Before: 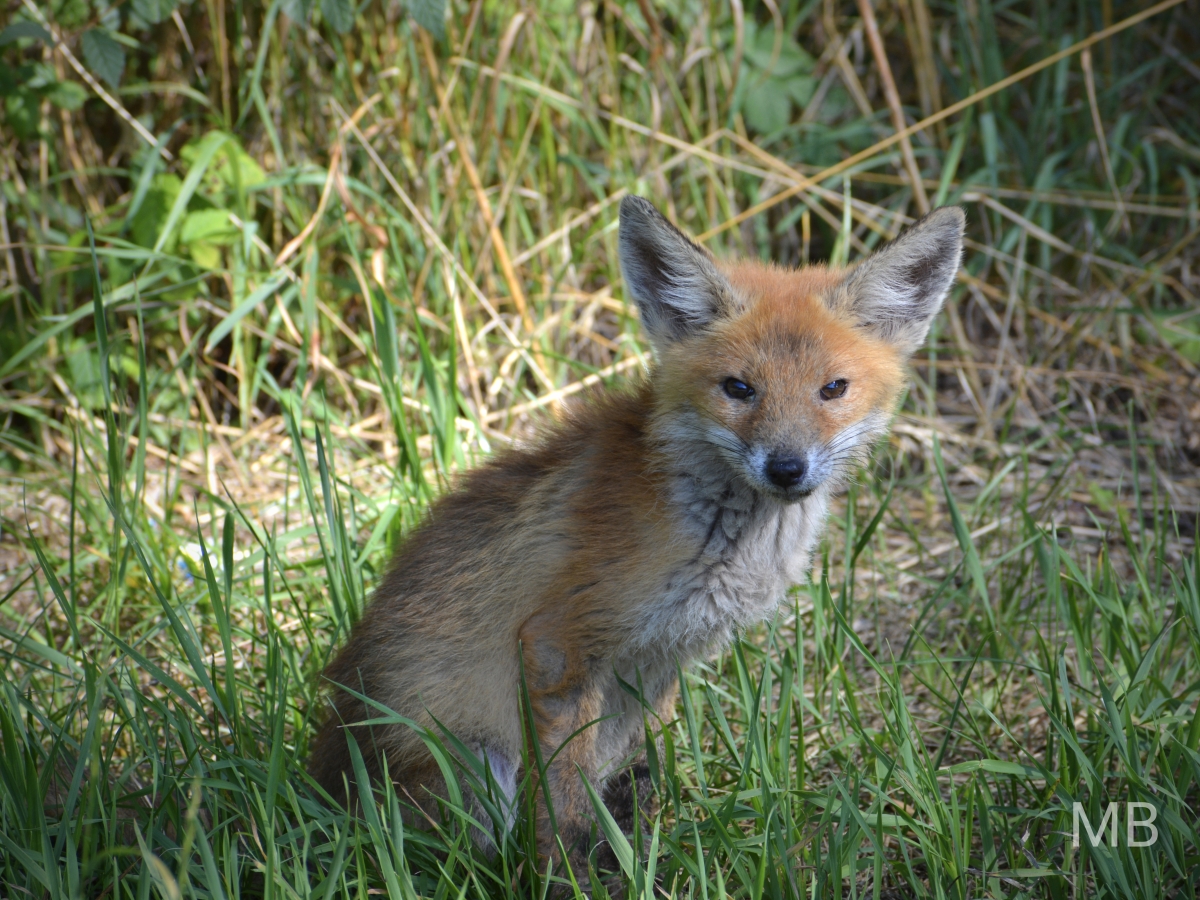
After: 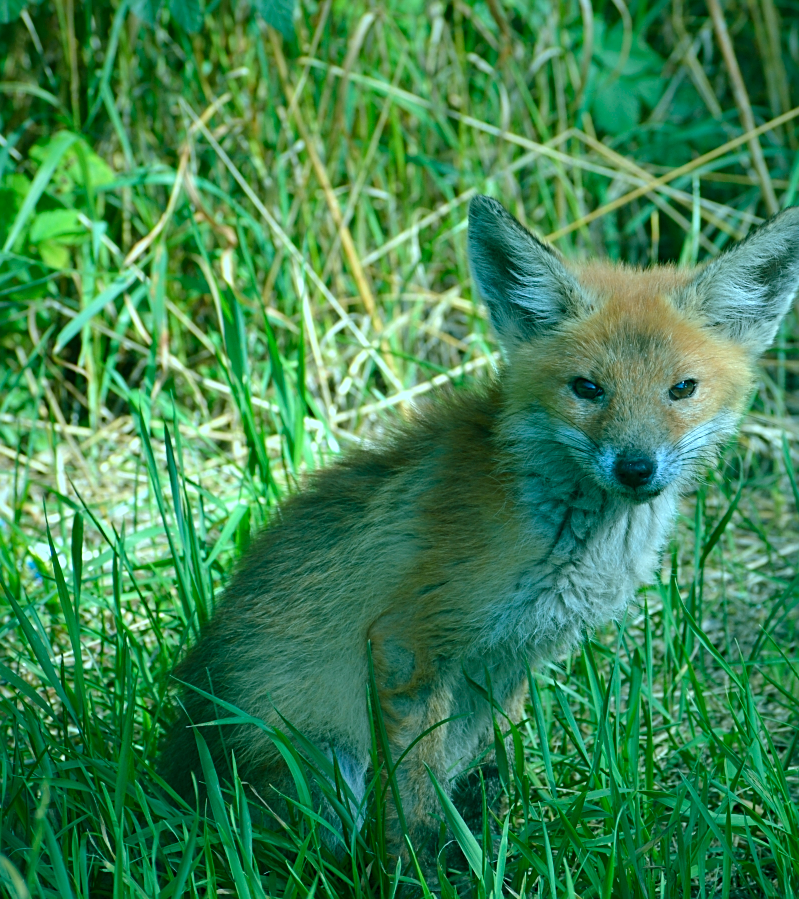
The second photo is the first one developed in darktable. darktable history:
crop and rotate: left 12.648%, right 20.685%
tone equalizer: on, module defaults
color balance rgb: shadows lift › chroma 11.71%, shadows lift › hue 133.46°, power › chroma 2.15%, power › hue 166.83°, highlights gain › chroma 4%, highlights gain › hue 200.2°, perceptual saturation grading › global saturation 18.05%
sharpen: on, module defaults
